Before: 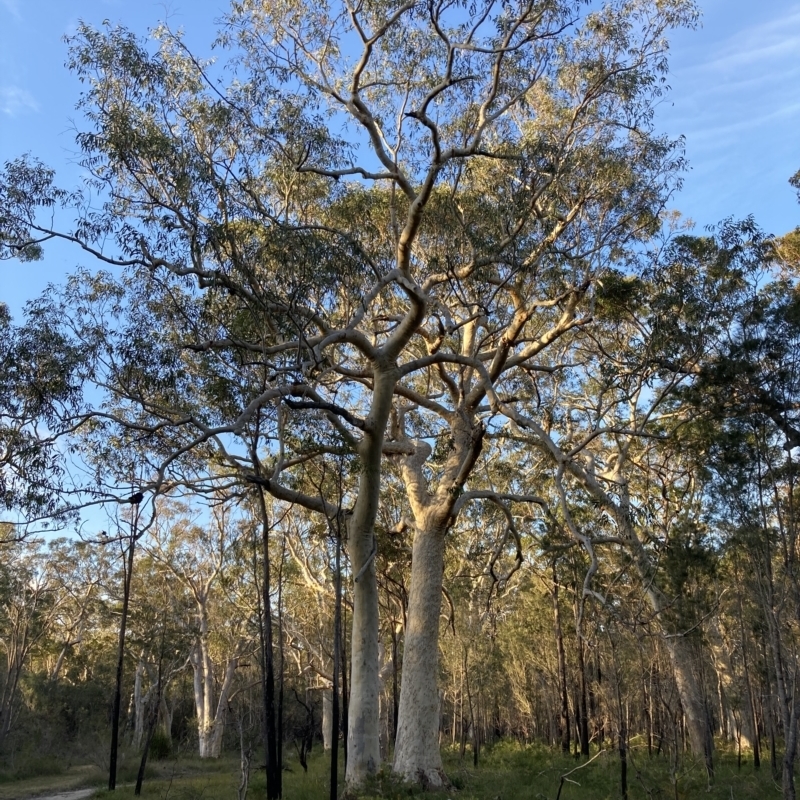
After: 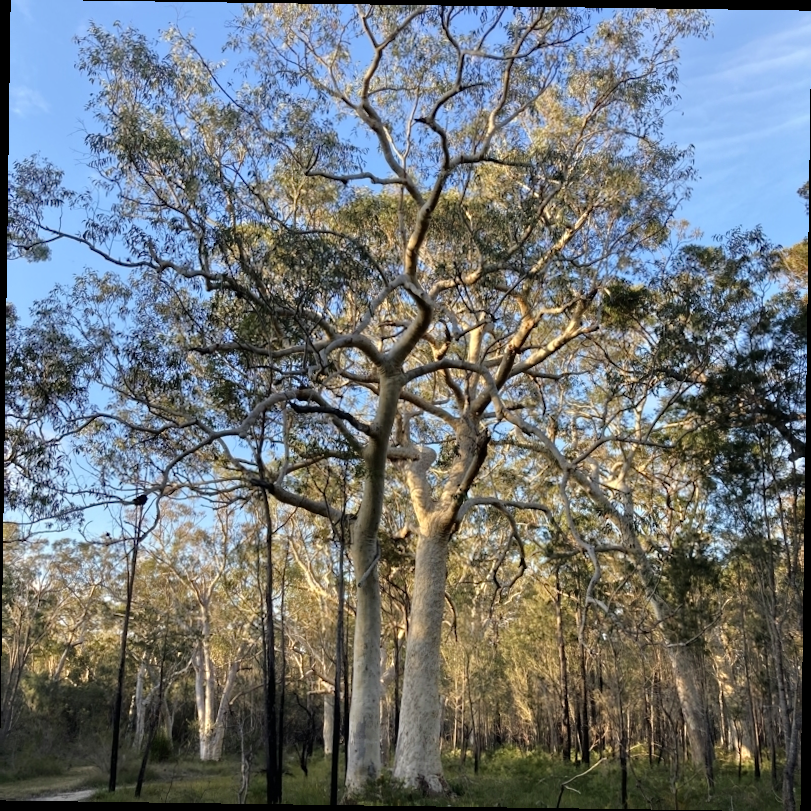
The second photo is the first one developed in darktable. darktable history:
tone equalizer: -8 EV 0.001 EV, -7 EV -0.004 EV, -6 EV 0.009 EV, -5 EV 0.032 EV, -4 EV 0.276 EV, -3 EV 0.644 EV, -2 EV 0.584 EV, -1 EV 0.187 EV, +0 EV 0.024 EV
rotate and perspective: rotation 0.8°, automatic cropping off
